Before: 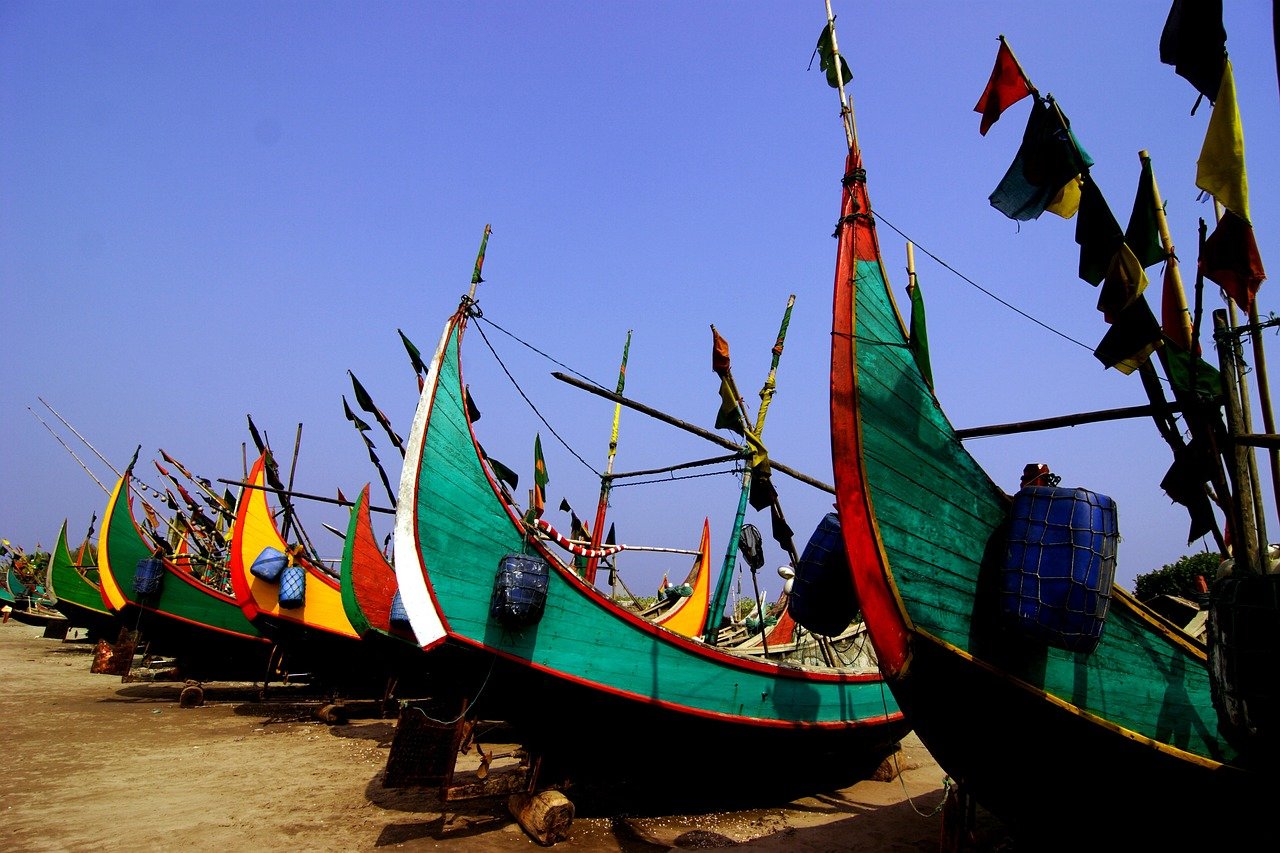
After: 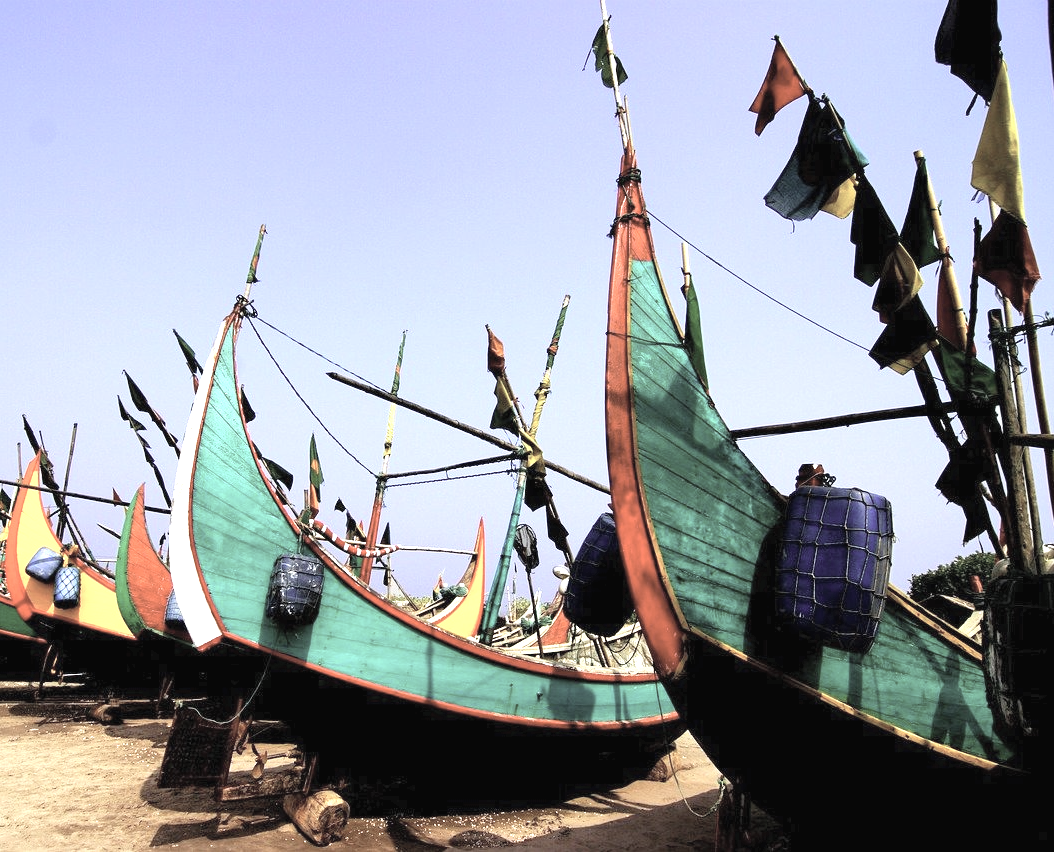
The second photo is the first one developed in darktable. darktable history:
crop: left 17.582%, bottom 0.031%
exposure: black level correction 0, exposure 1.2 EV, compensate exposure bias true, compensate highlight preservation false
contrast brightness saturation: brightness 0.18, saturation -0.5
